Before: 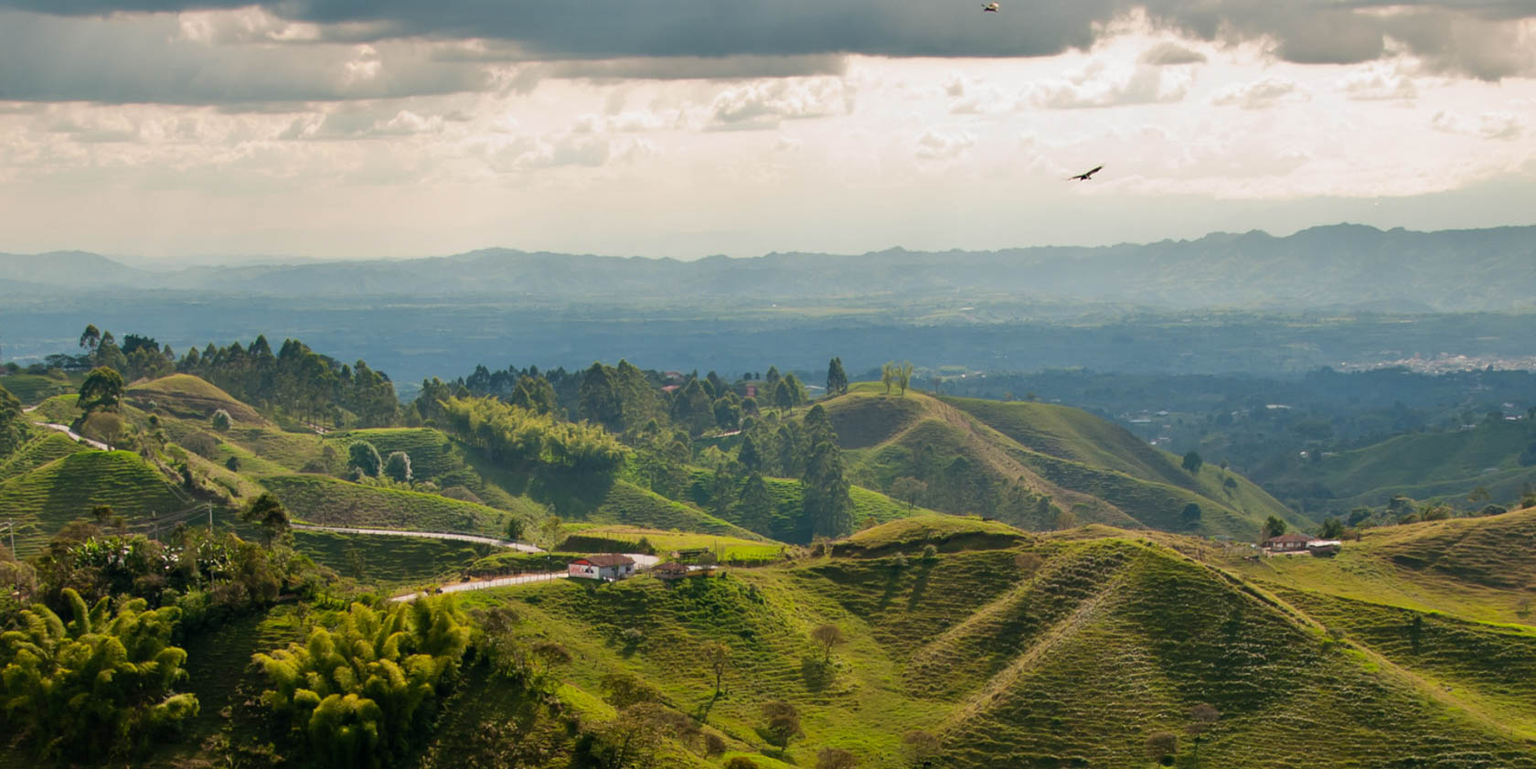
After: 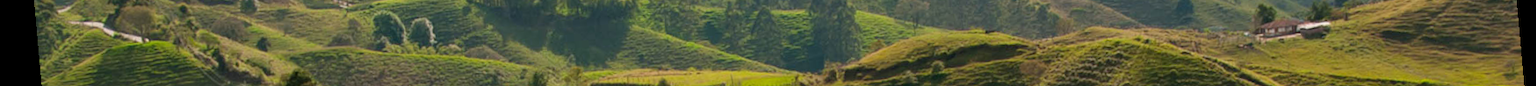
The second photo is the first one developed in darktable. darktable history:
rotate and perspective: rotation -5.2°, automatic cropping off
crop and rotate: top 59.084%, bottom 30.916%
